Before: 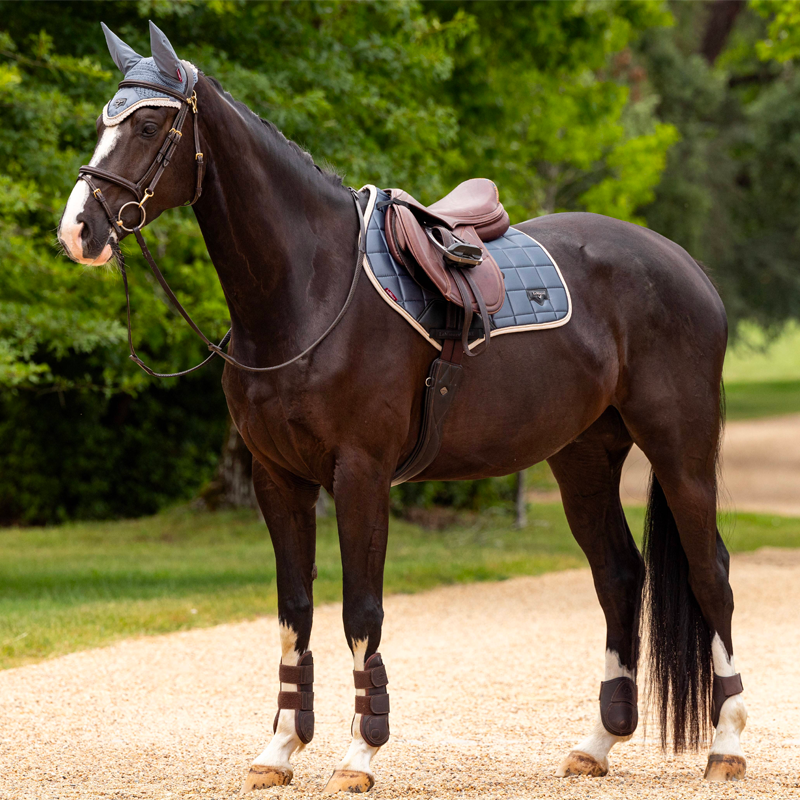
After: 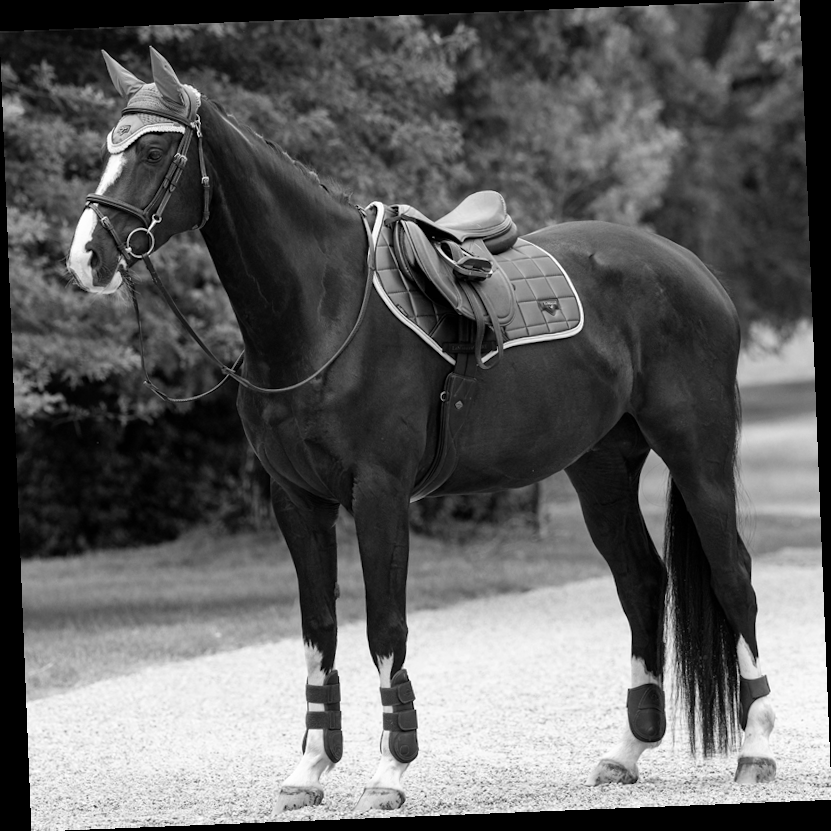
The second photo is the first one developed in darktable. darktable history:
monochrome: on, module defaults
rotate and perspective: rotation -2.29°, automatic cropping off
